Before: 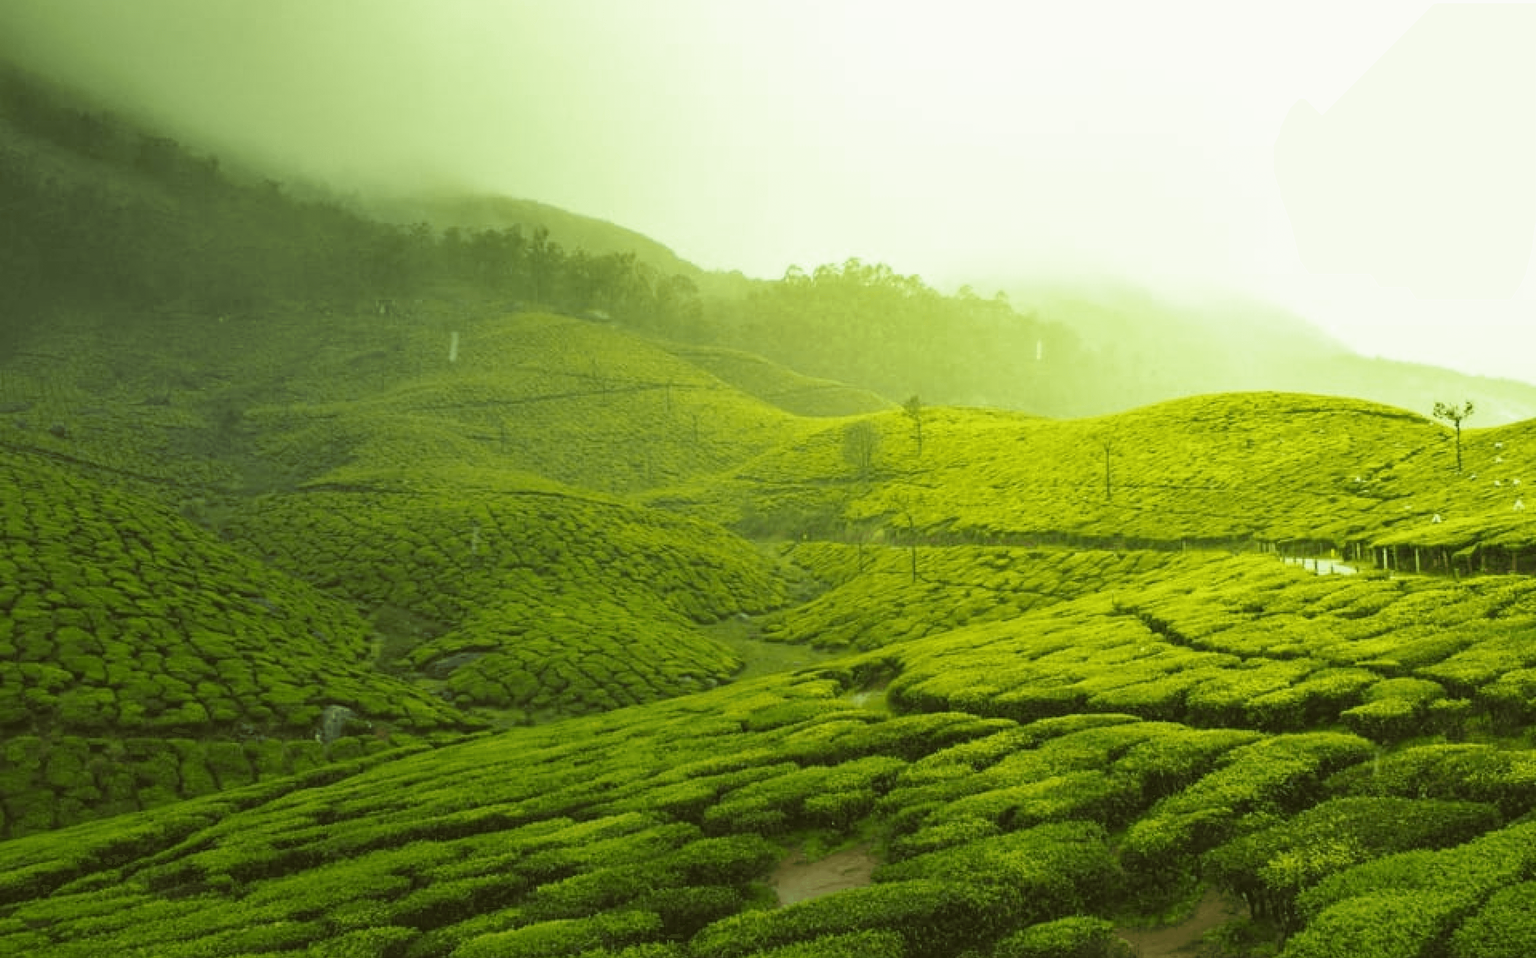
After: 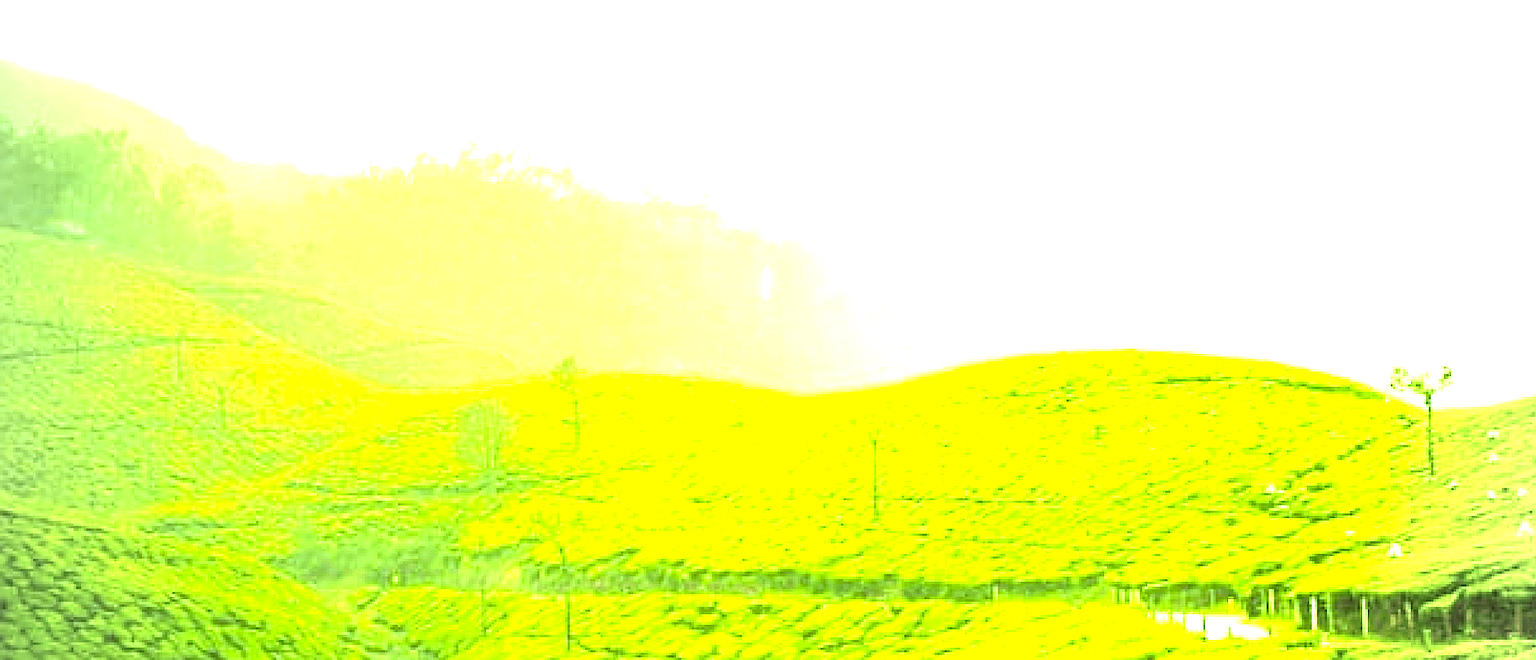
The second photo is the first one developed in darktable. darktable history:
crop: left 36.151%, top 17.848%, right 0.641%, bottom 38.563%
sharpen: on, module defaults
vignetting: on, module defaults
exposure: black level correction 0, exposure 2.097 EV, compensate highlight preservation false
color calibration: x 0.372, y 0.386, temperature 4283.58 K
contrast brightness saturation: contrast 0.076, saturation 0.204
